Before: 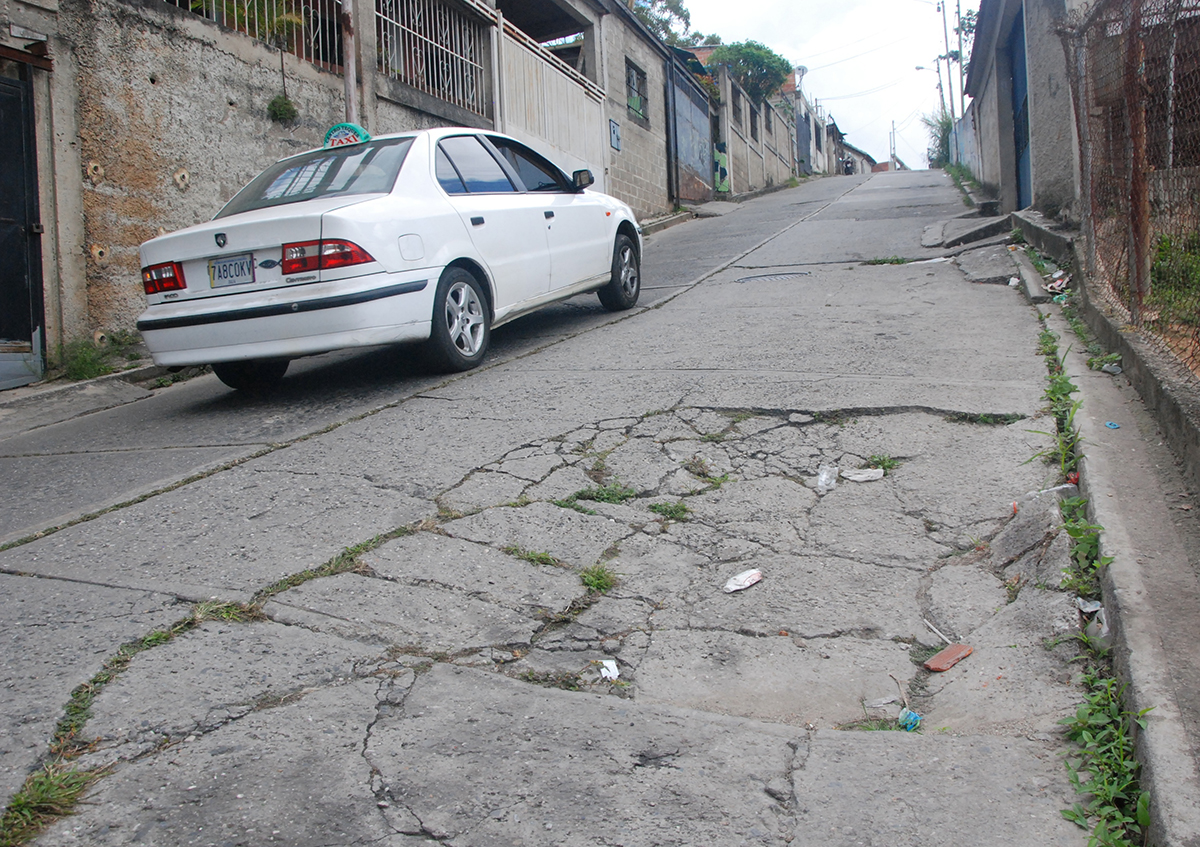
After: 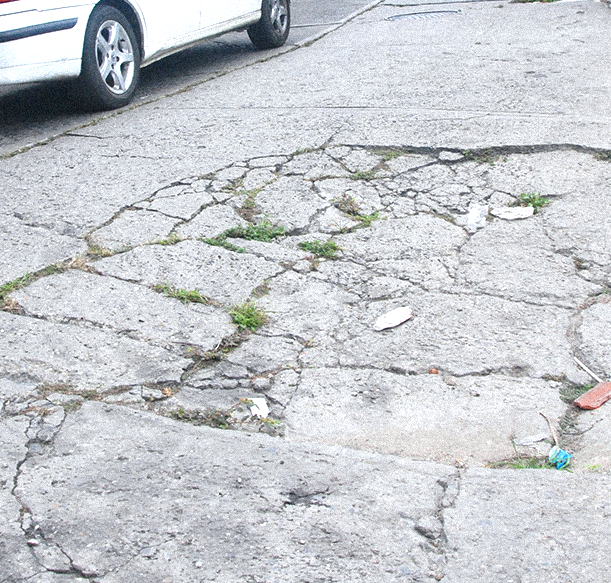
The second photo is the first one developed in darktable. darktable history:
crop and rotate: left 29.237%, top 31.152%, right 19.807%
exposure: exposure 1 EV, compensate highlight preservation false
grain: coarseness 9.38 ISO, strength 34.99%, mid-tones bias 0%
white balance: red 0.982, blue 1.018
